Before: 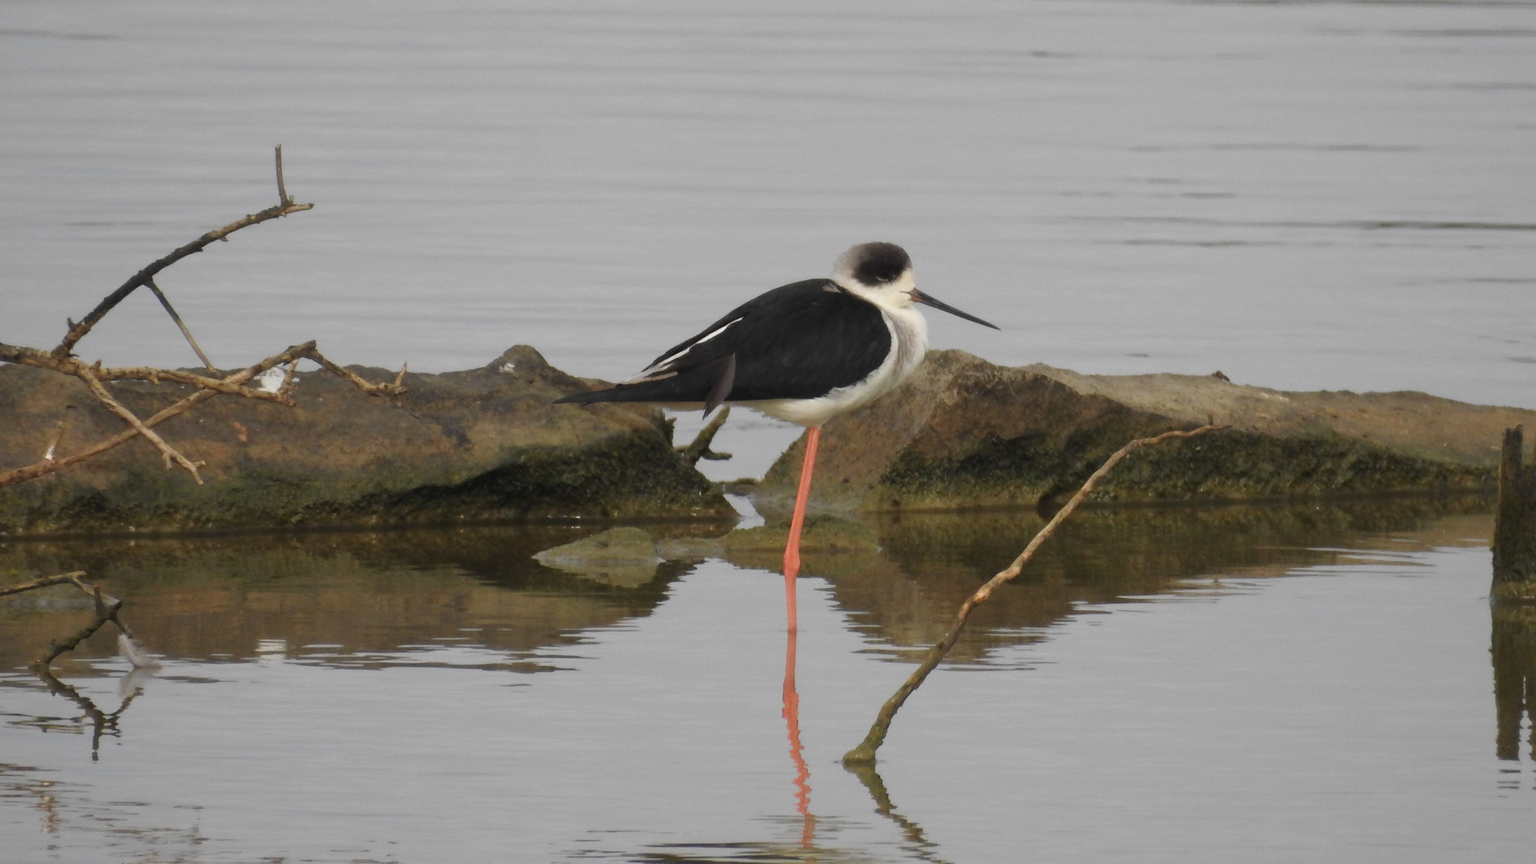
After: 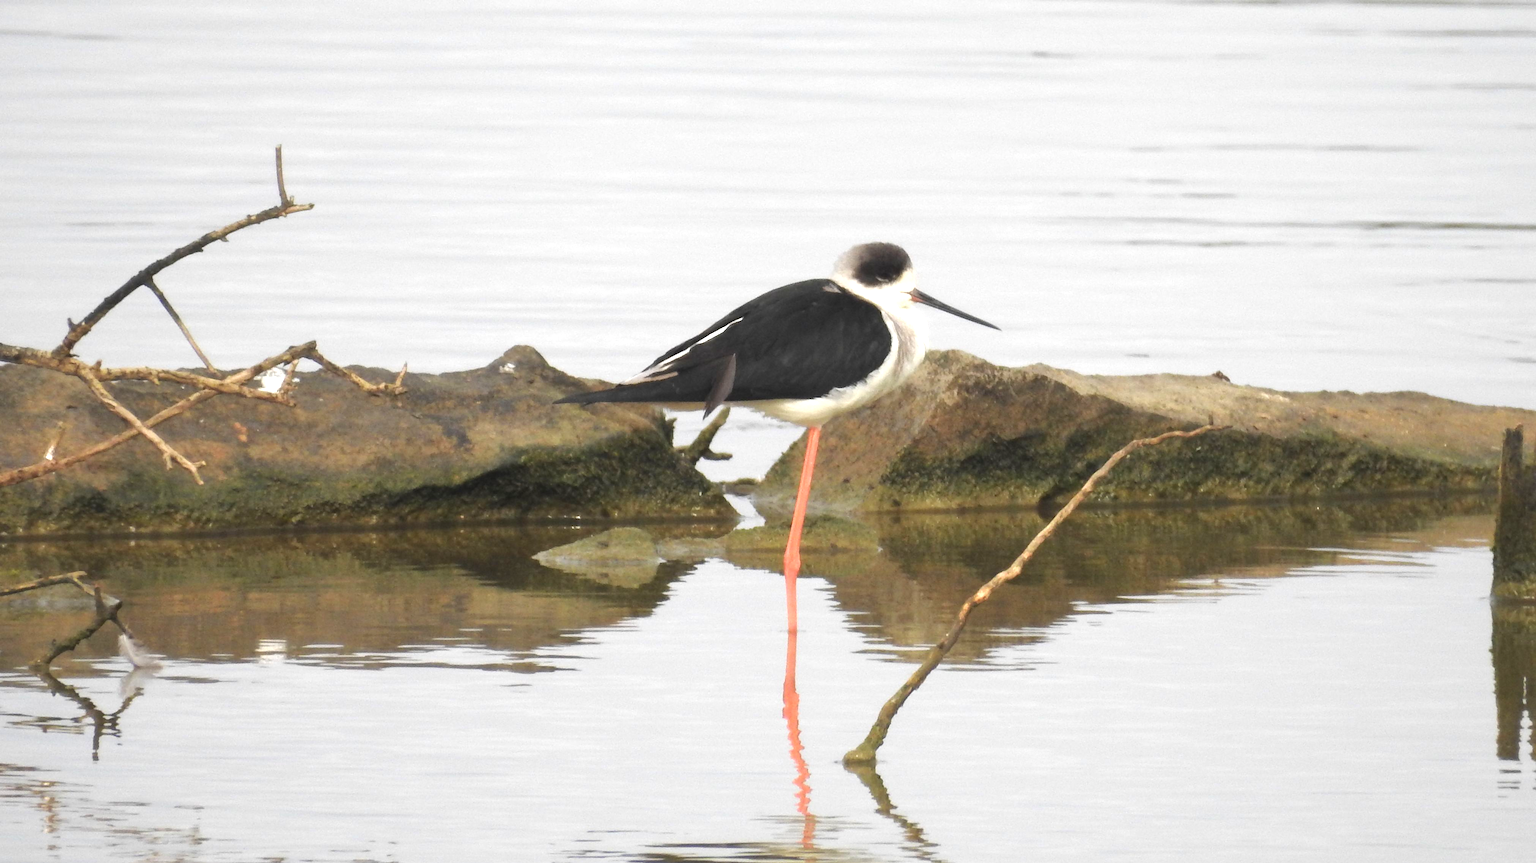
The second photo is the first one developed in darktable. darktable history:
exposure: black level correction 0, exposure 1.182 EV, compensate highlight preservation false
